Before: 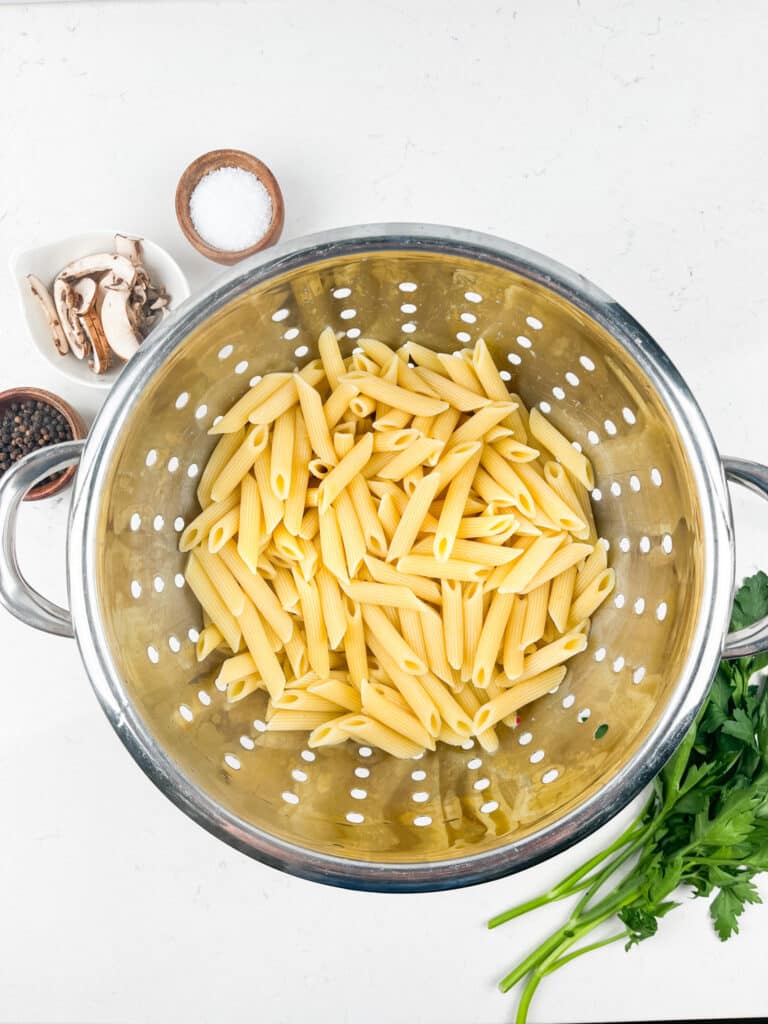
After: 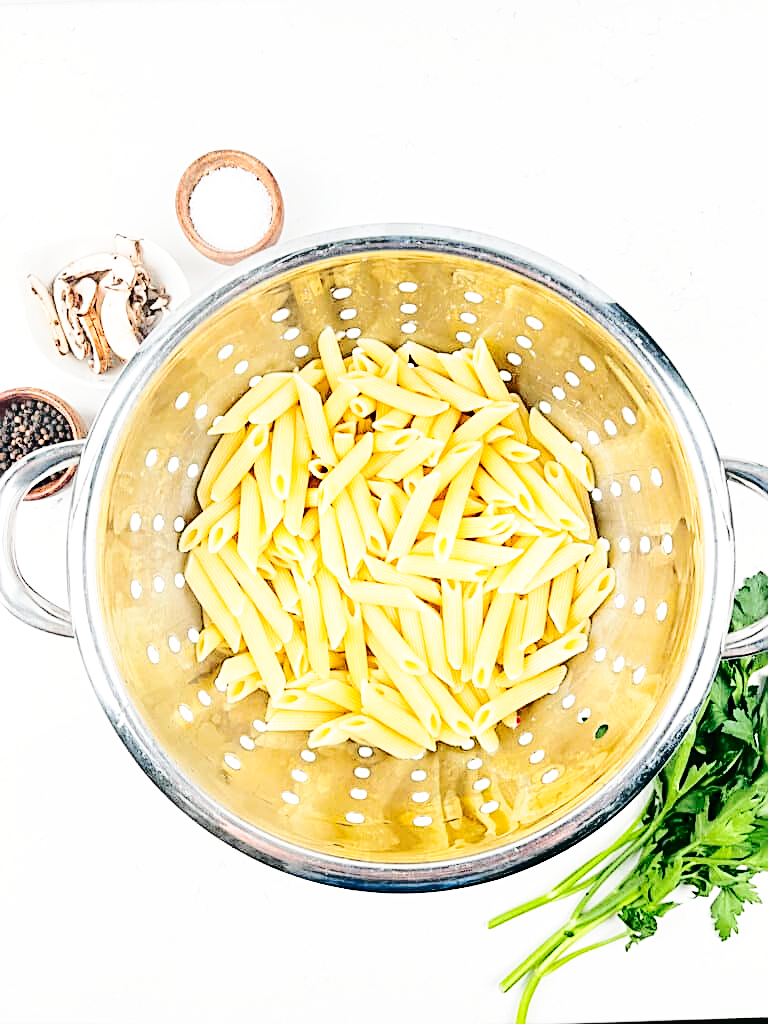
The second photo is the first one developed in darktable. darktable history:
base curve: curves: ch0 [(0, 0) (0.036, 0.037) (0.121, 0.228) (0.46, 0.76) (0.859, 0.983) (1, 1)], preserve colors none
tone curve: curves: ch0 [(0, 0) (0.003, 0.019) (0.011, 0.021) (0.025, 0.023) (0.044, 0.026) (0.069, 0.037) (0.1, 0.059) (0.136, 0.088) (0.177, 0.138) (0.224, 0.199) (0.277, 0.279) (0.335, 0.376) (0.399, 0.481) (0.468, 0.581) (0.543, 0.658) (0.623, 0.735) (0.709, 0.8) (0.801, 0.861) (0.898, 0.928) (1, 1)], color space Lab, independent channels, preserve colors none
sharpen: amount 0.984
color correction: highlights b* 0.063
